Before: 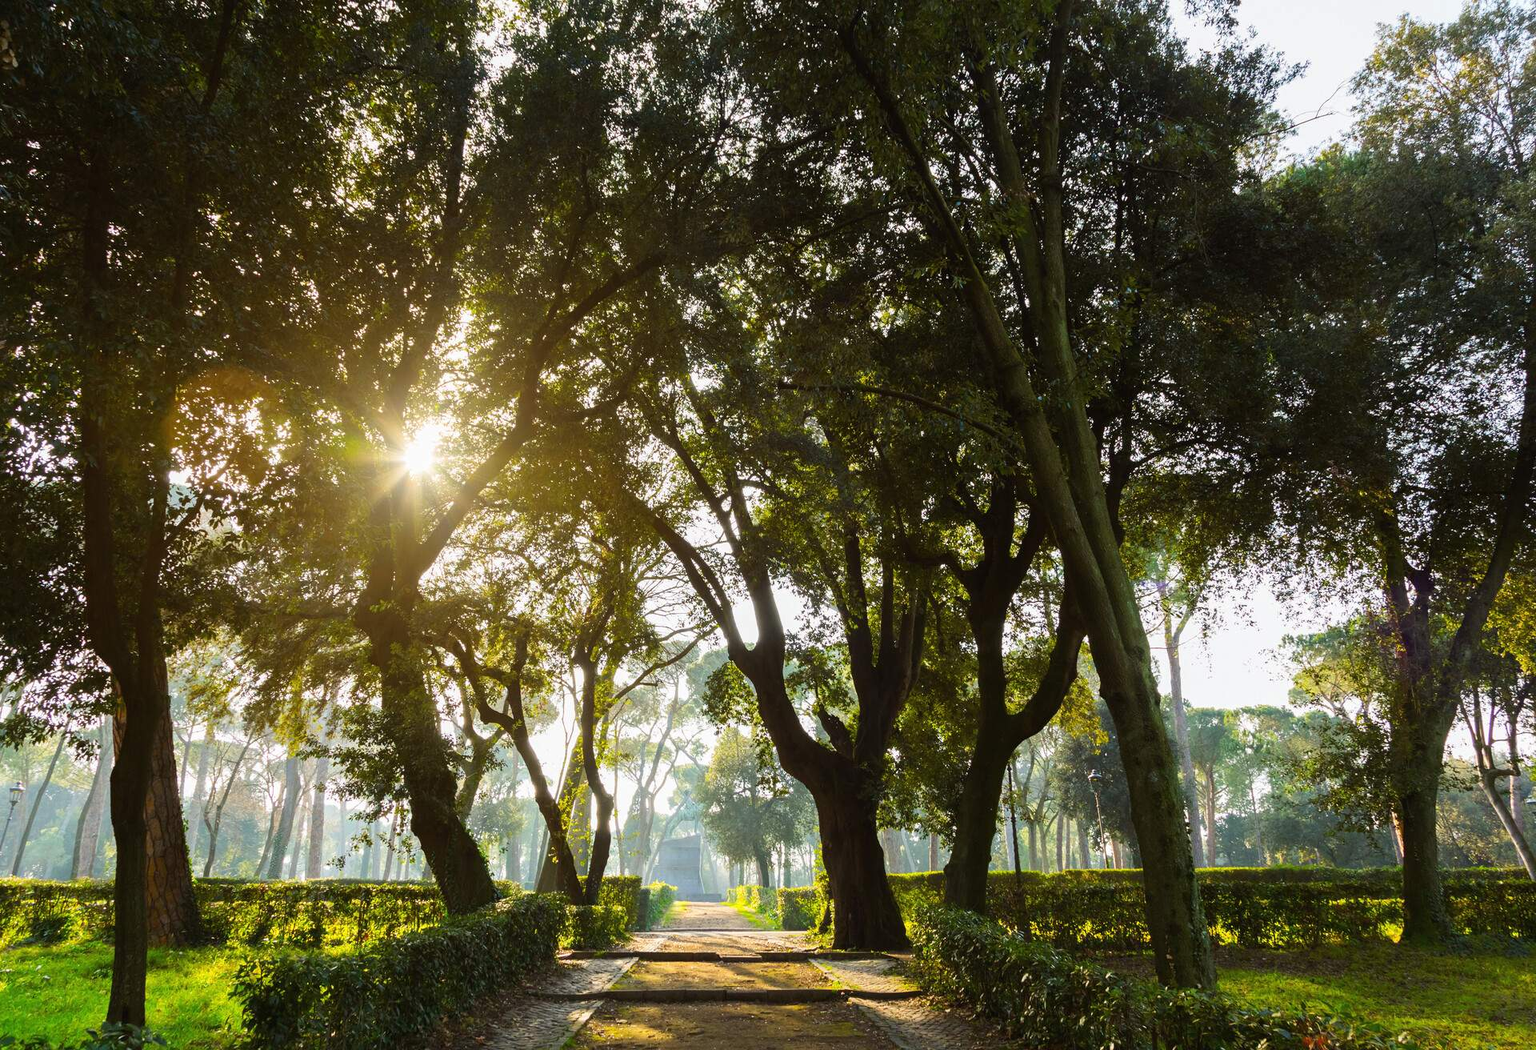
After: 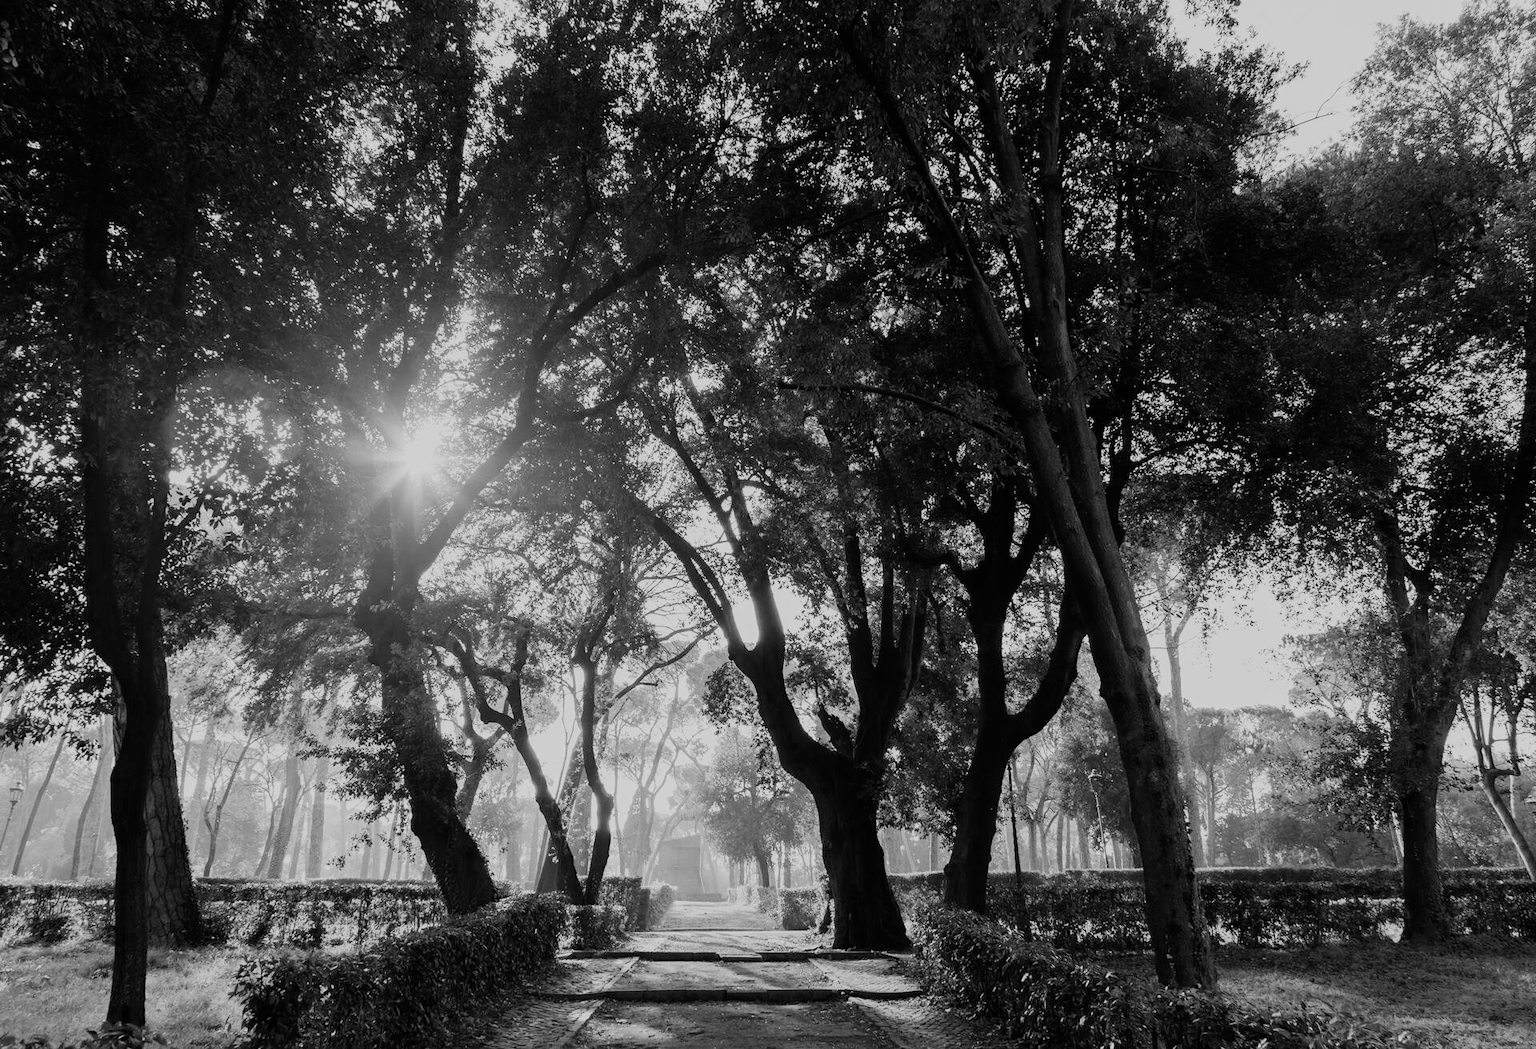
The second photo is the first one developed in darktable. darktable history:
filmic rgb: black relative exposure -7.48 EV, white relative exposure 4.83 EV, hardness 3.4, color science v6 (2022)
monochrome: on, module defaults
